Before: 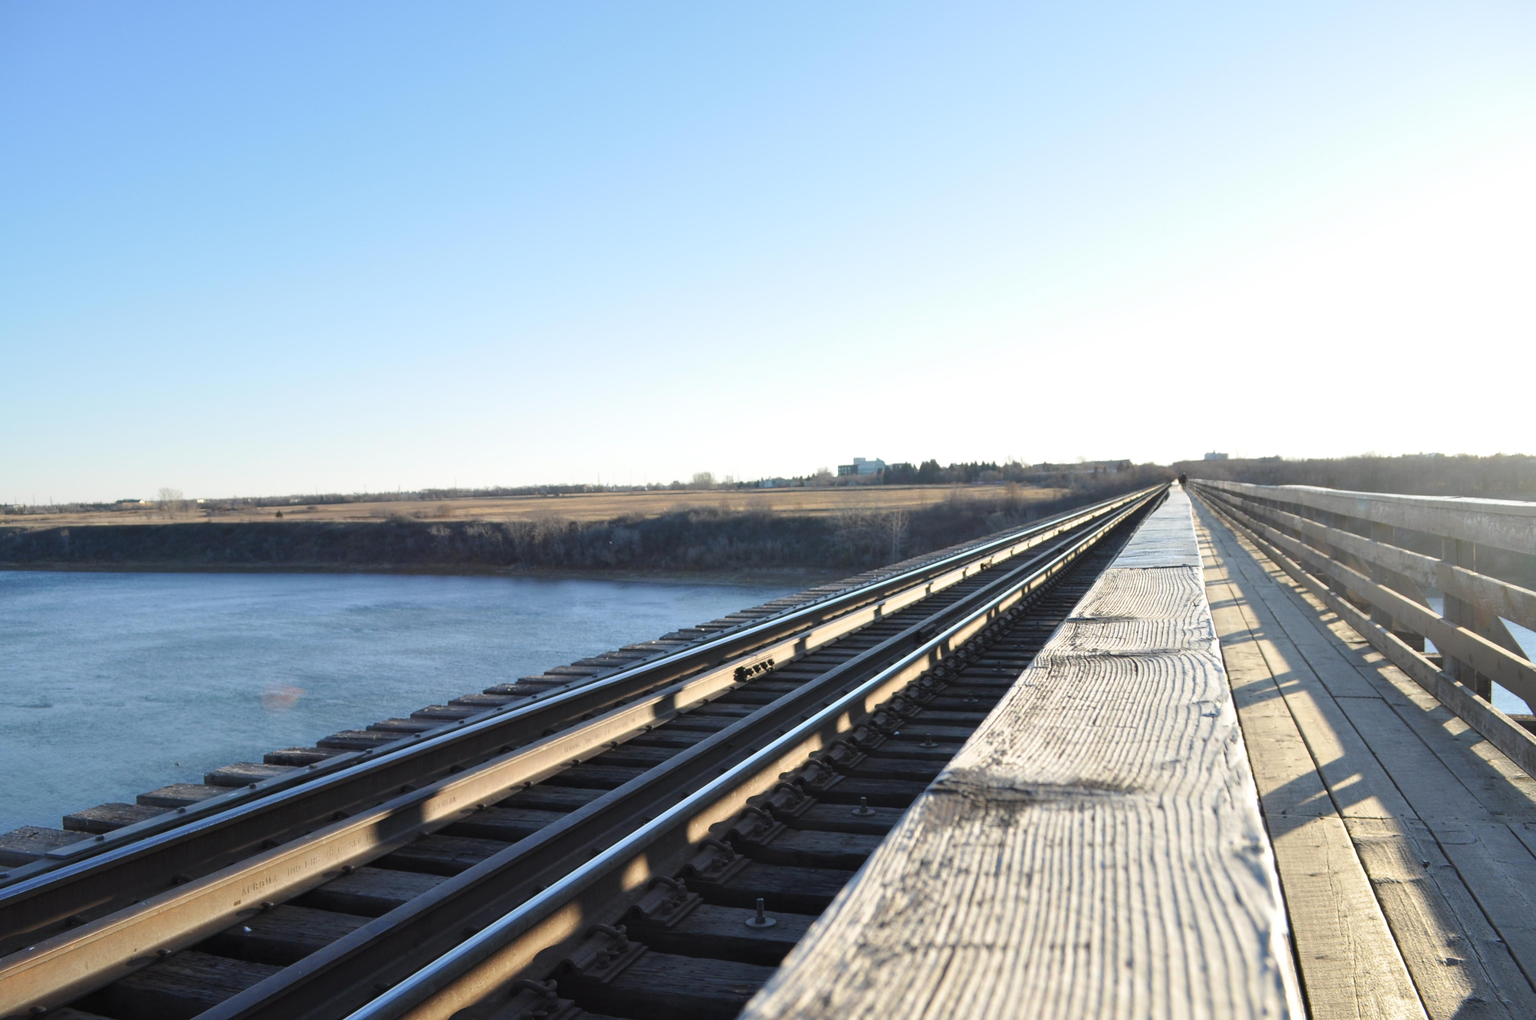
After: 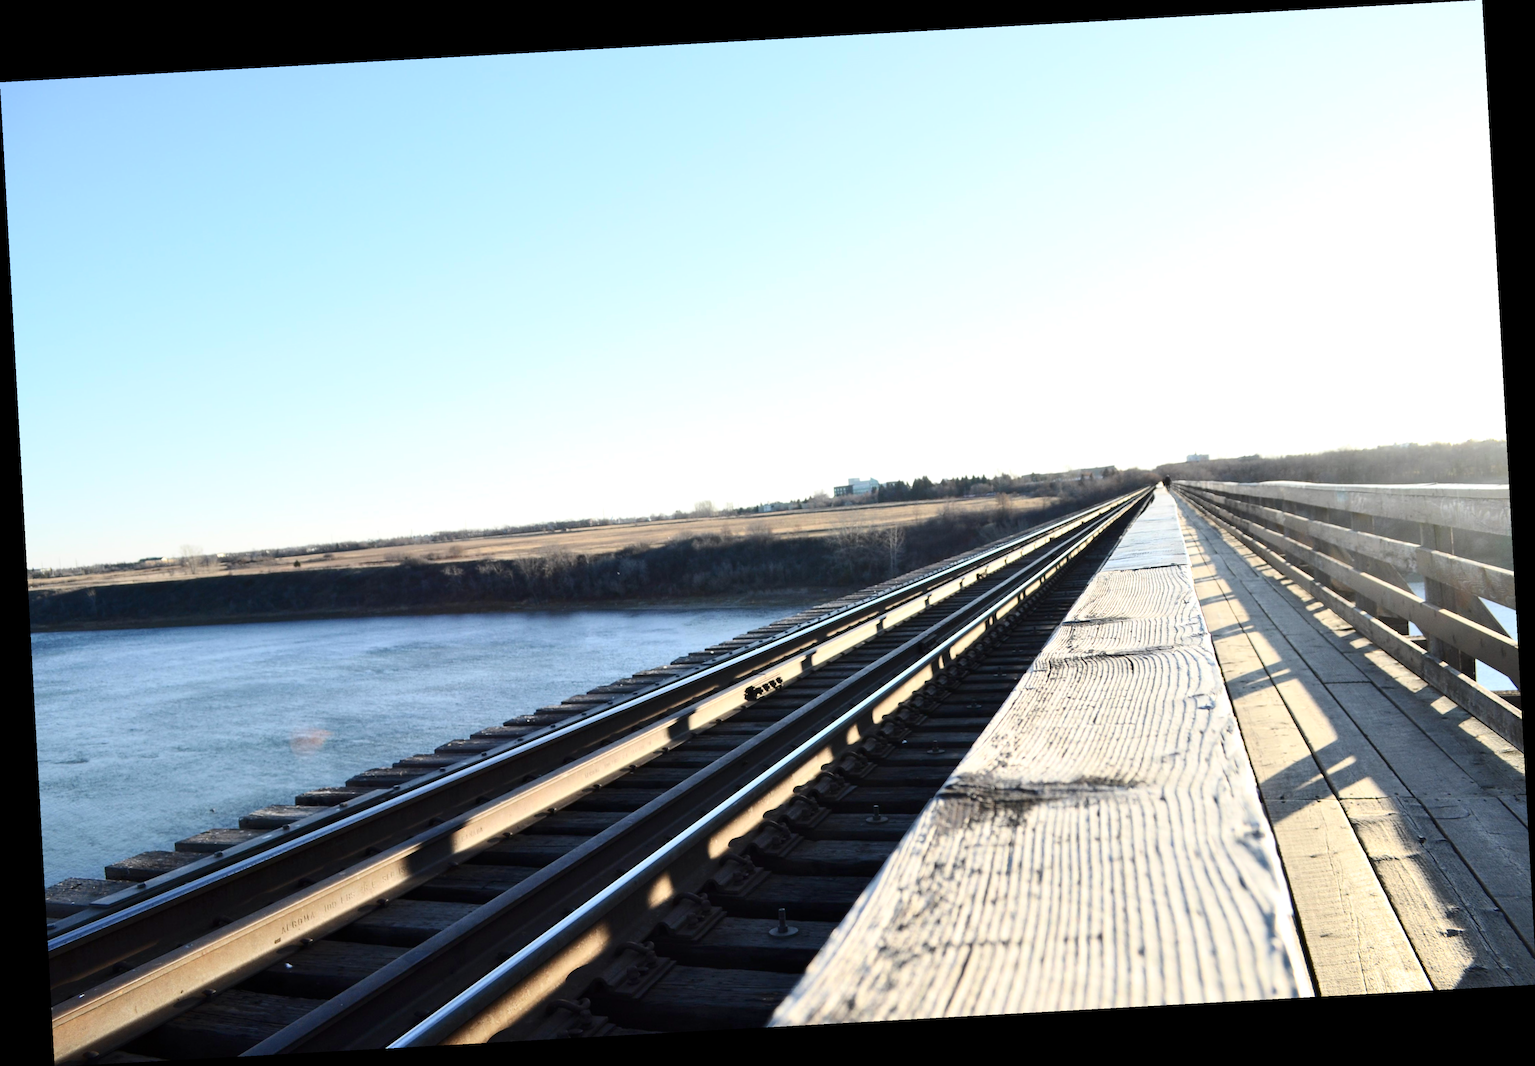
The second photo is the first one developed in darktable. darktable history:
exposure: black level correction 0.002, exposure 0.15 EV, compensate highlight preservation false
rotate and perspective: rotation -3.18°, automatic cropping off
contrast brightness saturation: contrast 0.28
